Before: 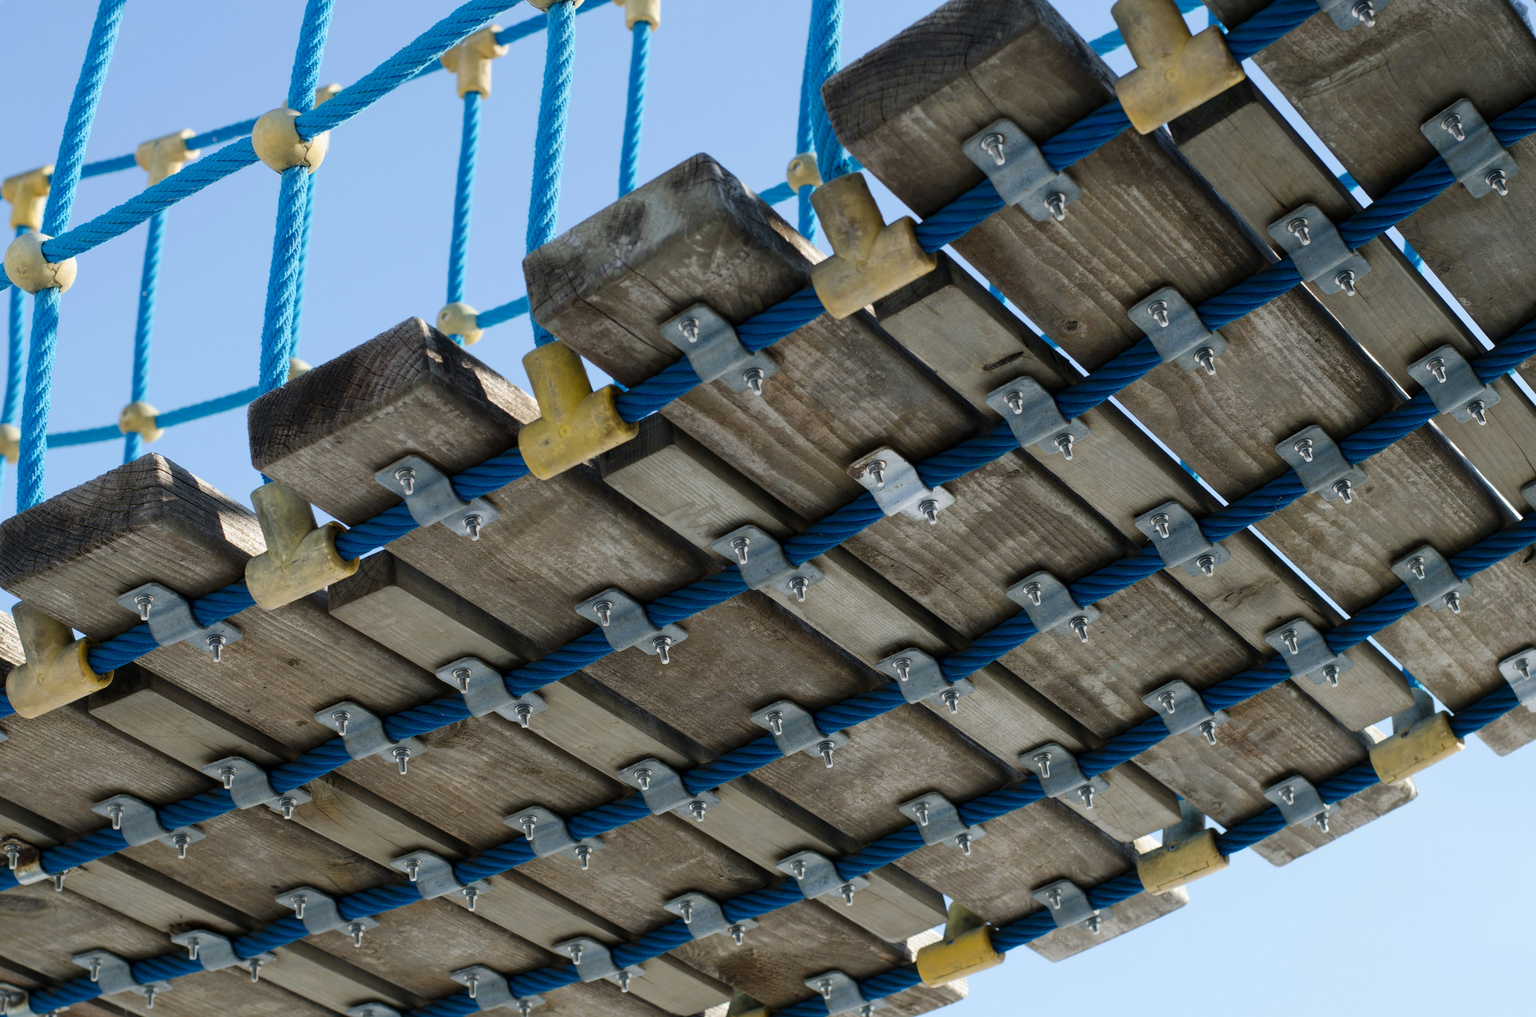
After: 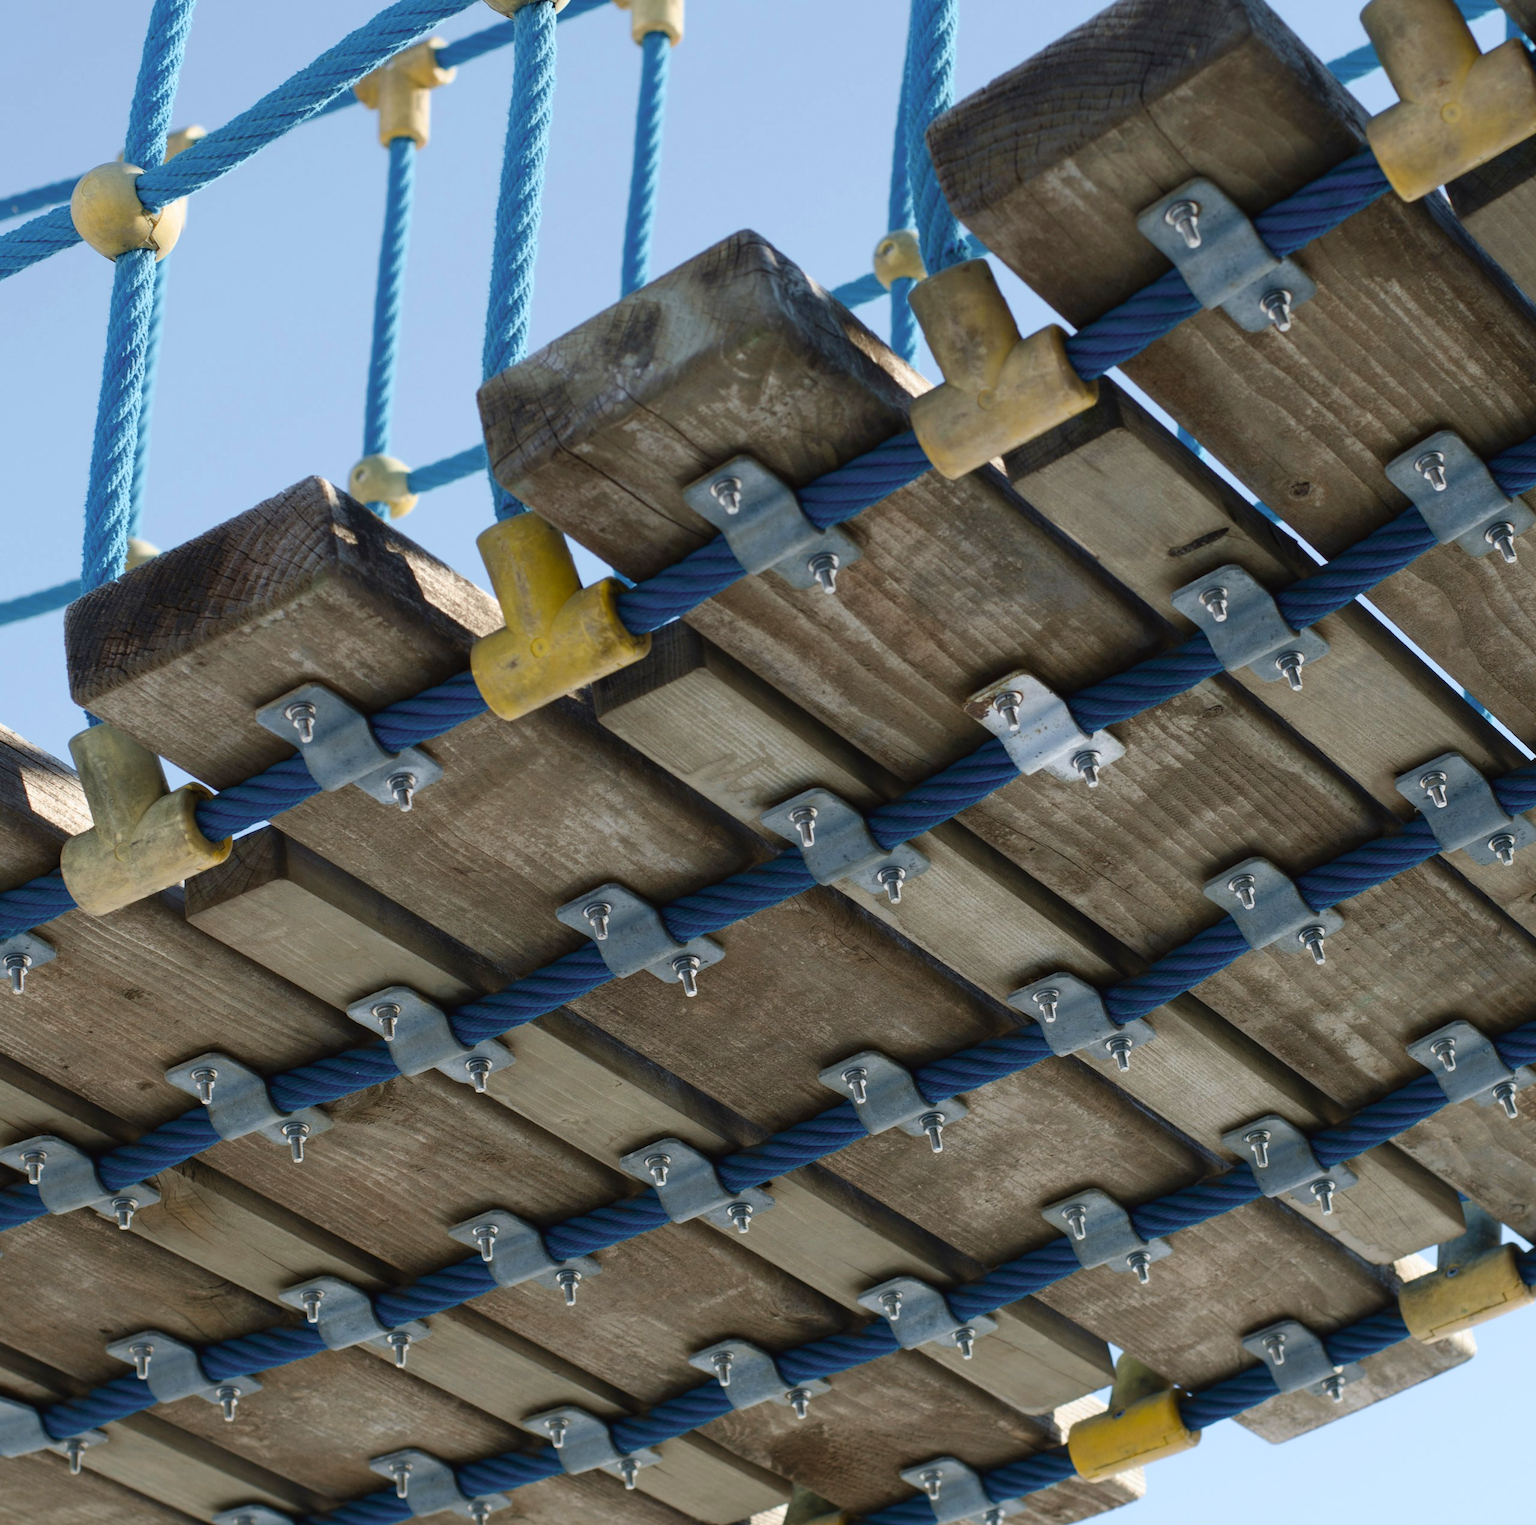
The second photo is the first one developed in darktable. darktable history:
white balance: red 1, blue 1
tone curve: curves: ch0 [(0, 0.024) (0.119, 0.146) (0.474, 0.464) (0.718, 0.721) (0.817, 0.839) (1, 0.998)]; ch1 [(0, 0) (0.377, 0.416) (0.439, 0.451) (0.477, 0.477) (0.501, 0.504) (0.538, 0.544) (0.58, 0.602) (0.664, 0.676) (0.783, 0.804) (1, 1)]; ch2 [(0, 0) (0.38, 0.405) (0.463, 0.456) (0.498, 0.497) (0.524, 0.535) (0.578, 0.576) (0.648, 0.665) (1, 1)], color space Lab, independent channels, preserve colors none
exposure: compensate highlight preservation false
crop and rotate: left 13.342%, right 19.991%
